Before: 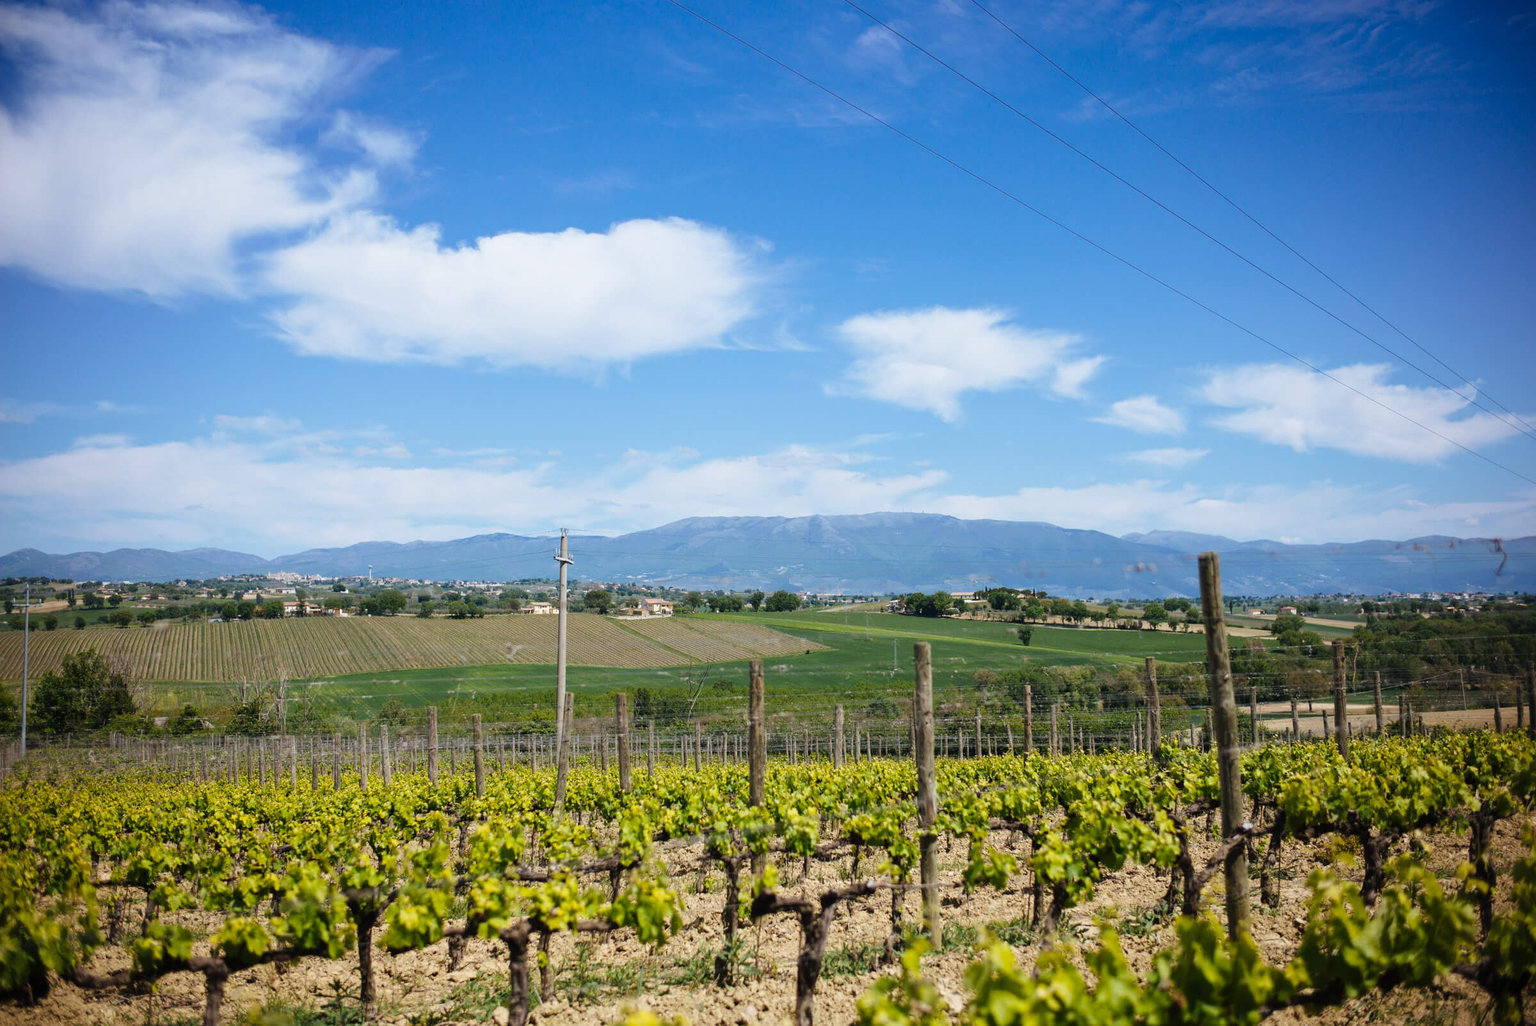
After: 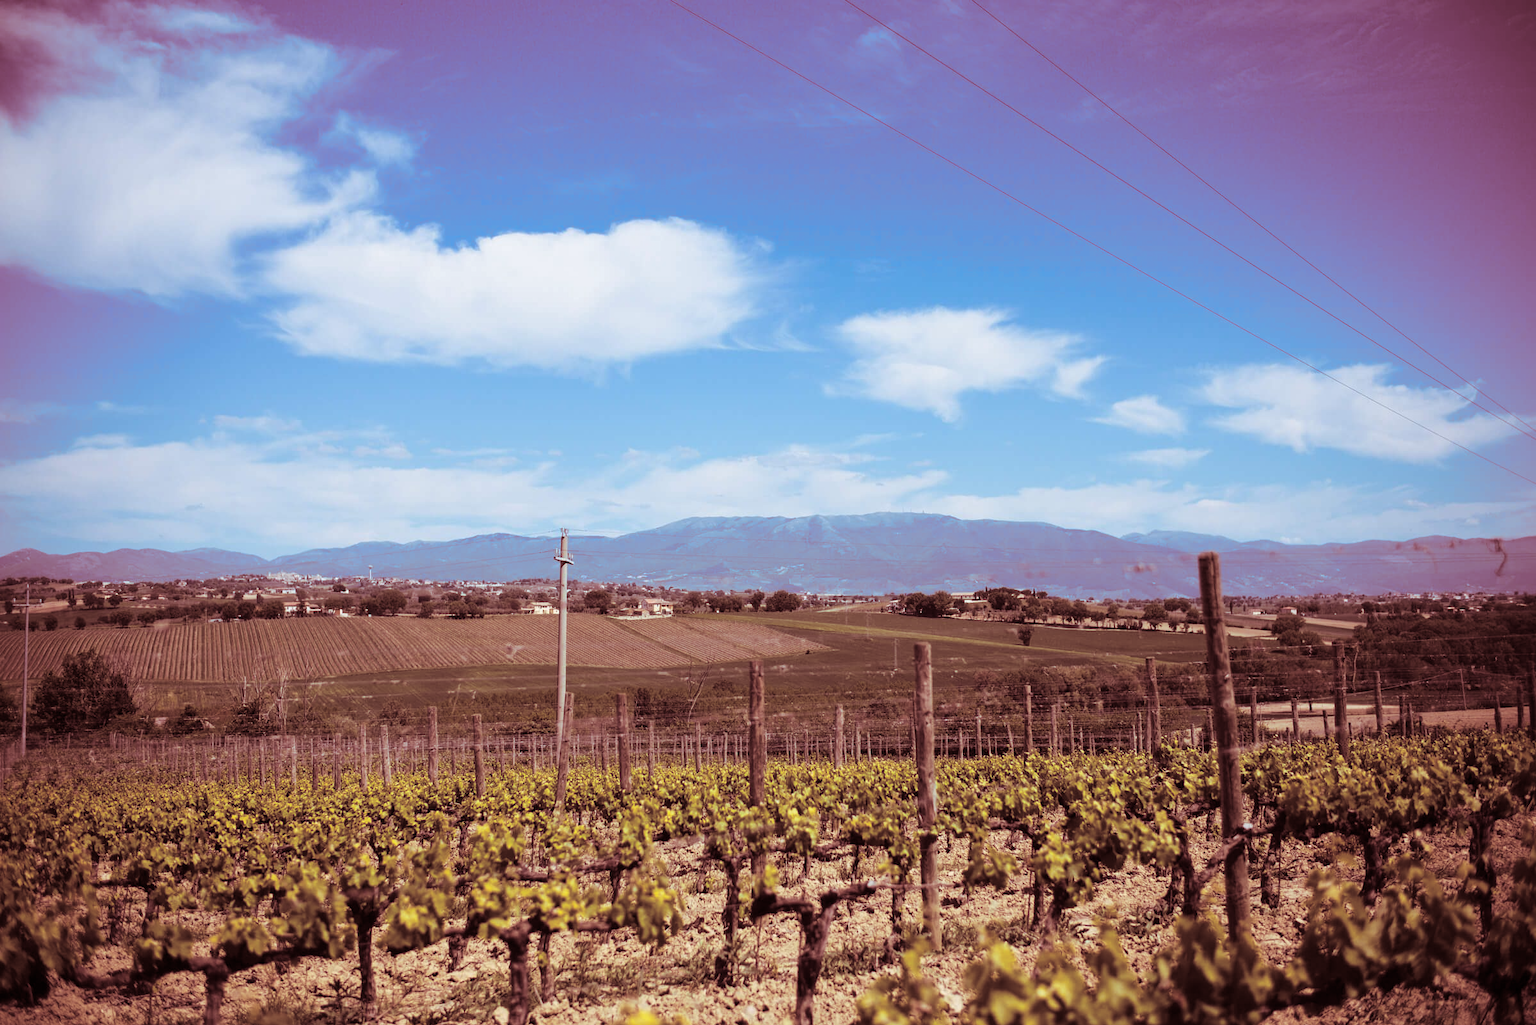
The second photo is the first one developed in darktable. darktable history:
white balance: emerald 1
split-toning: highlights › saturation 0, balance -61.83
